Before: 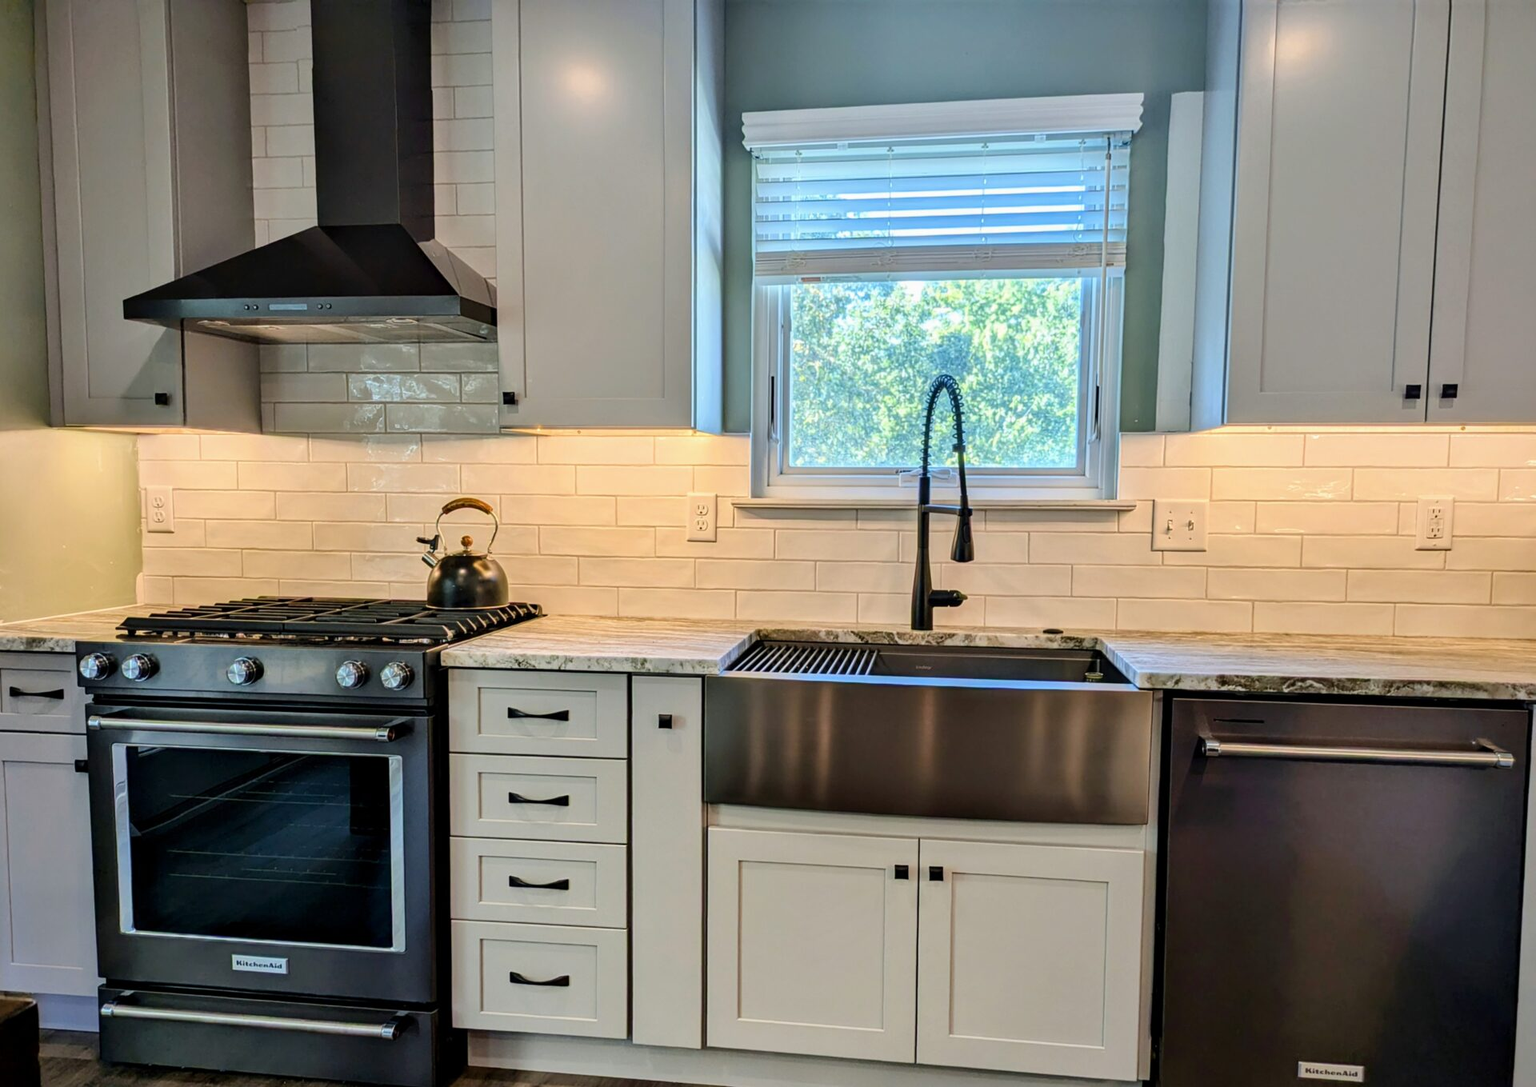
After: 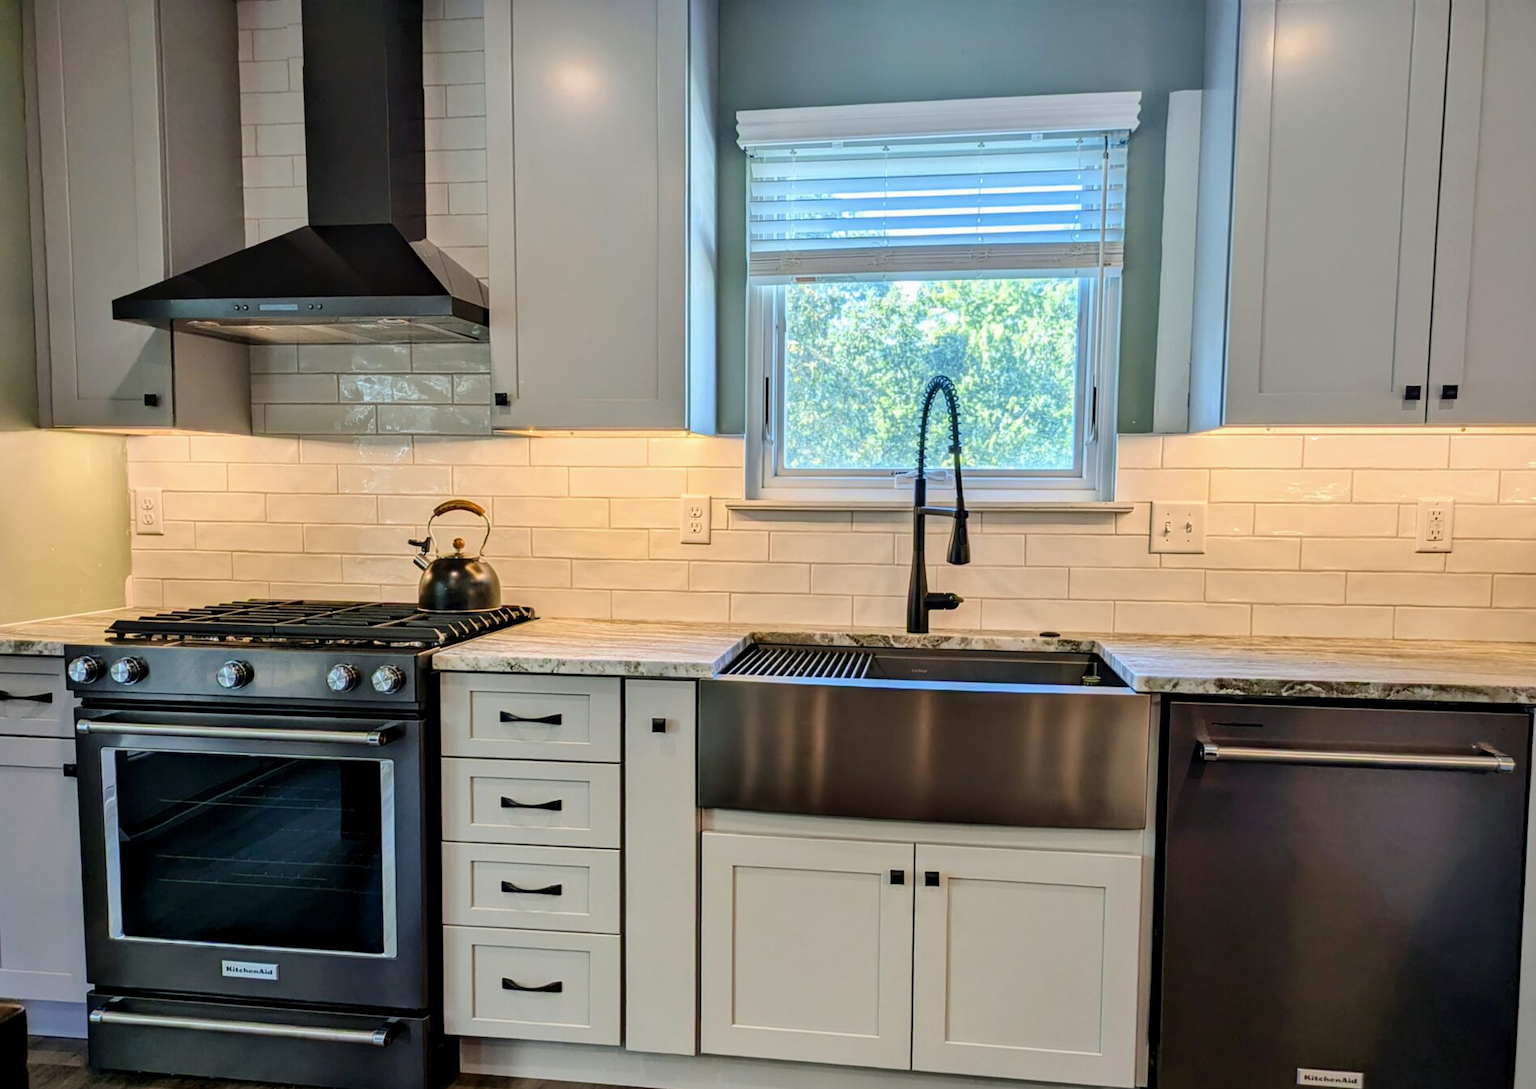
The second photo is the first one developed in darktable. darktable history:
crop and rotate: left 0.783%, top 0.28%, bottom 0.356%
